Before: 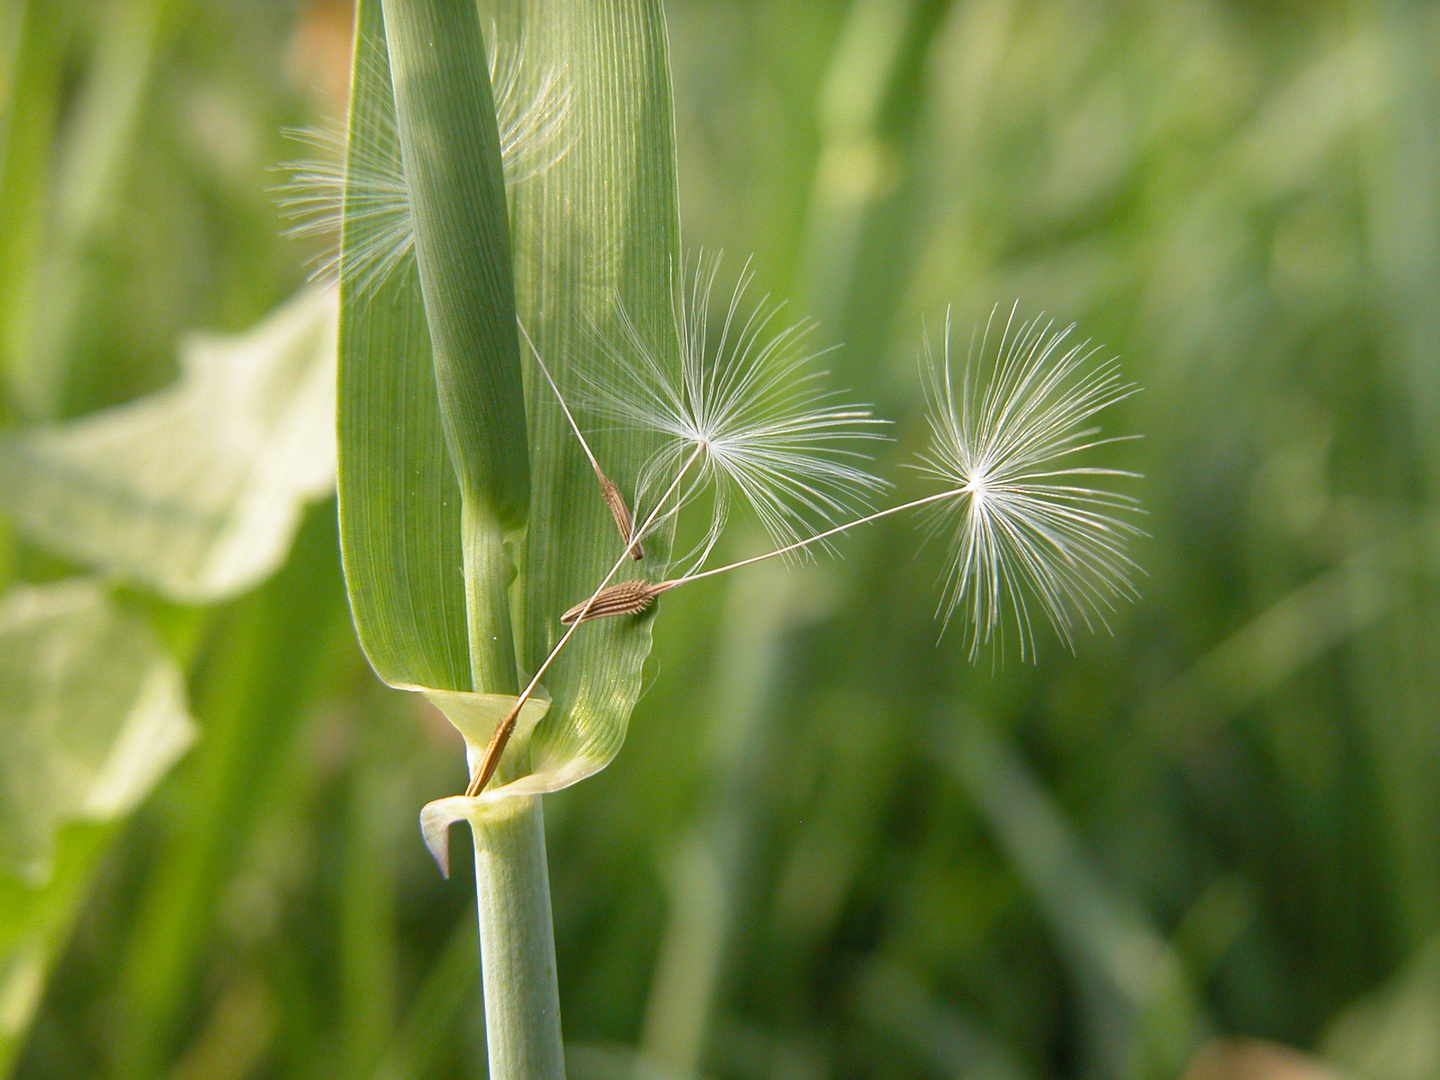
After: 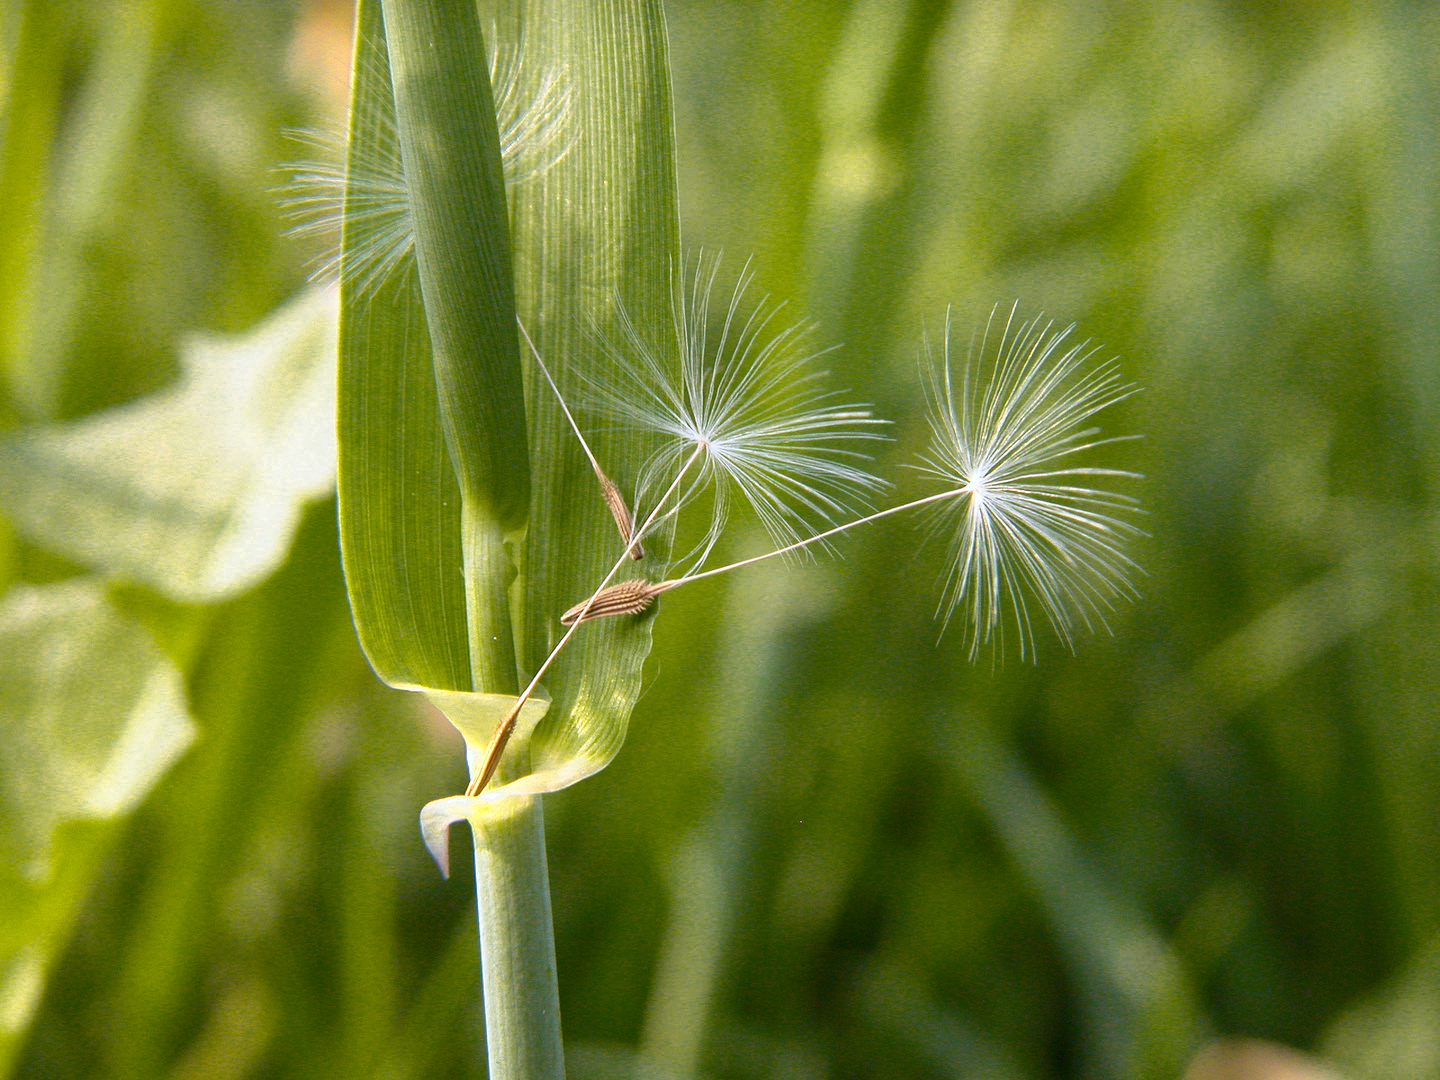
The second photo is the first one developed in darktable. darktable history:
color correction: highlights a* -0.137, highlights b* -5.91, shadows a* -0.137, shadows b* -0.137
color zones: curves: ch0 [(0.099, 0.624) (0.257, 0.596) (0.384, 0.376) (0.529, 0.492) (0.697, 0.564) (0.768, 0.532) (0.908, 0.644)]; ch1 [(0.112, 0.564) (0.254, 0.612) (0.432, 0.676) (0.592, 0.456) (0.743, 0.684) (0.888, 0.536)]; ch2 [(0.25, 0.5) (0.469, 0.36) (0.75, 0.5)]
